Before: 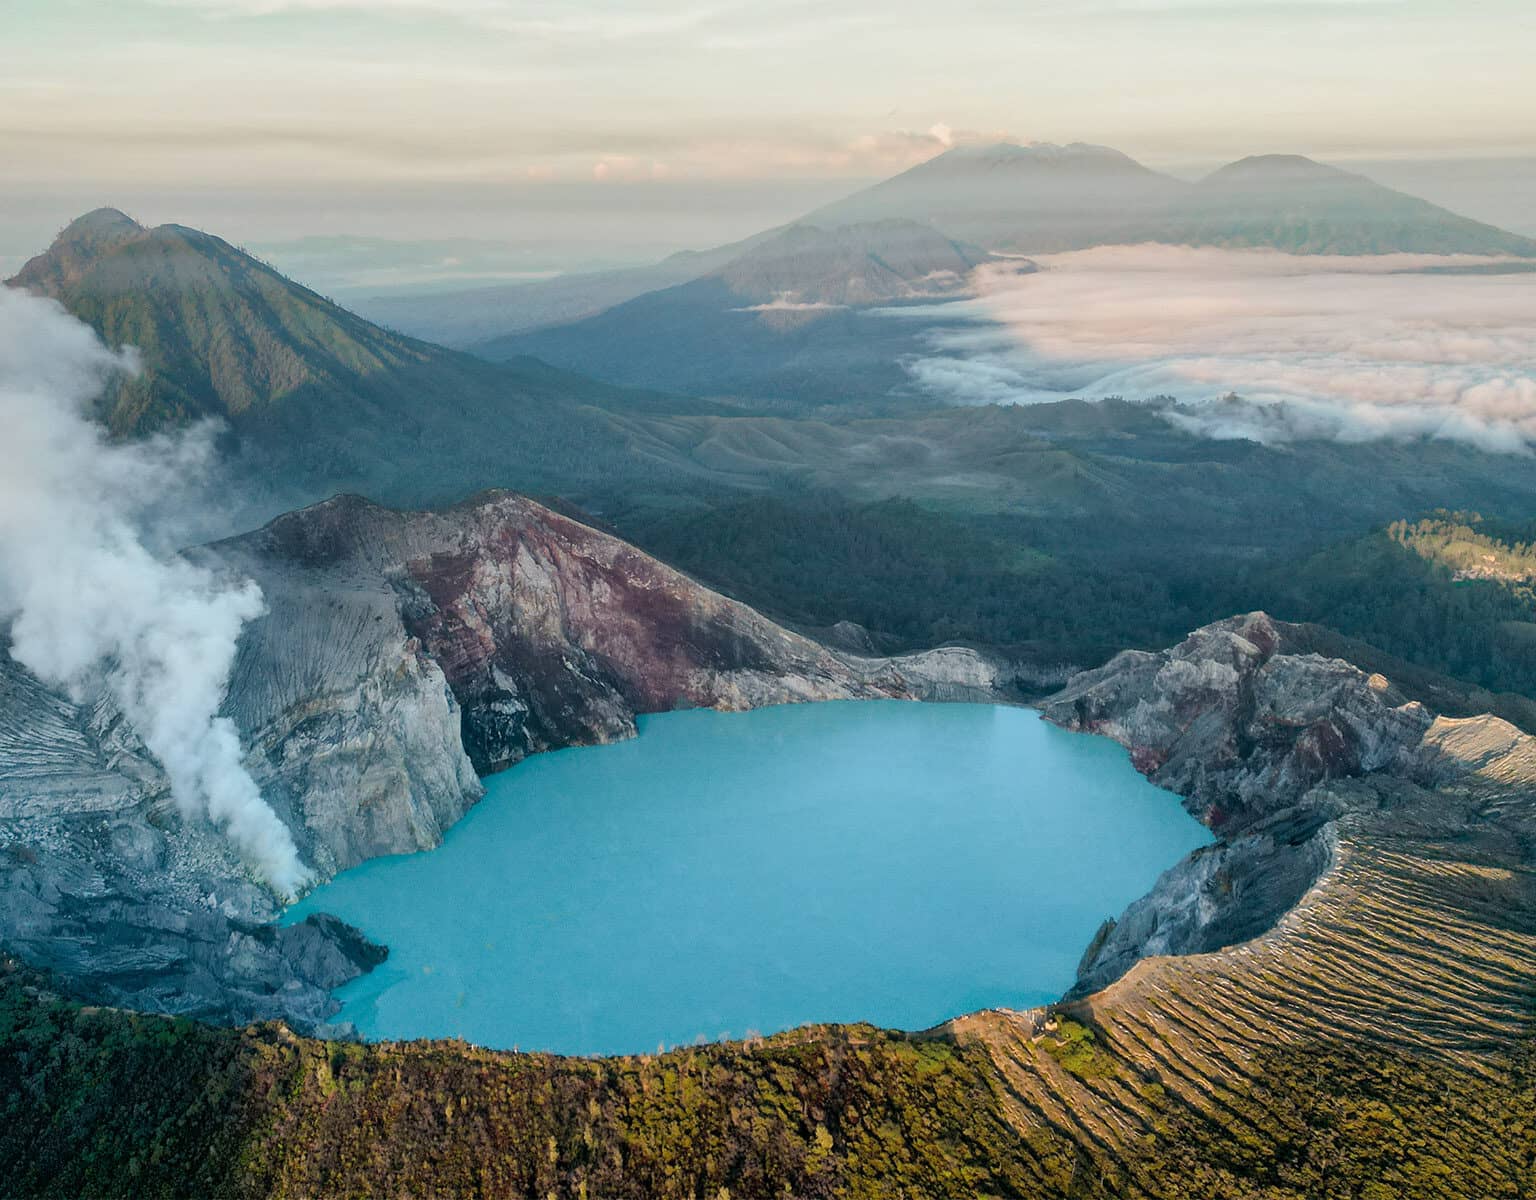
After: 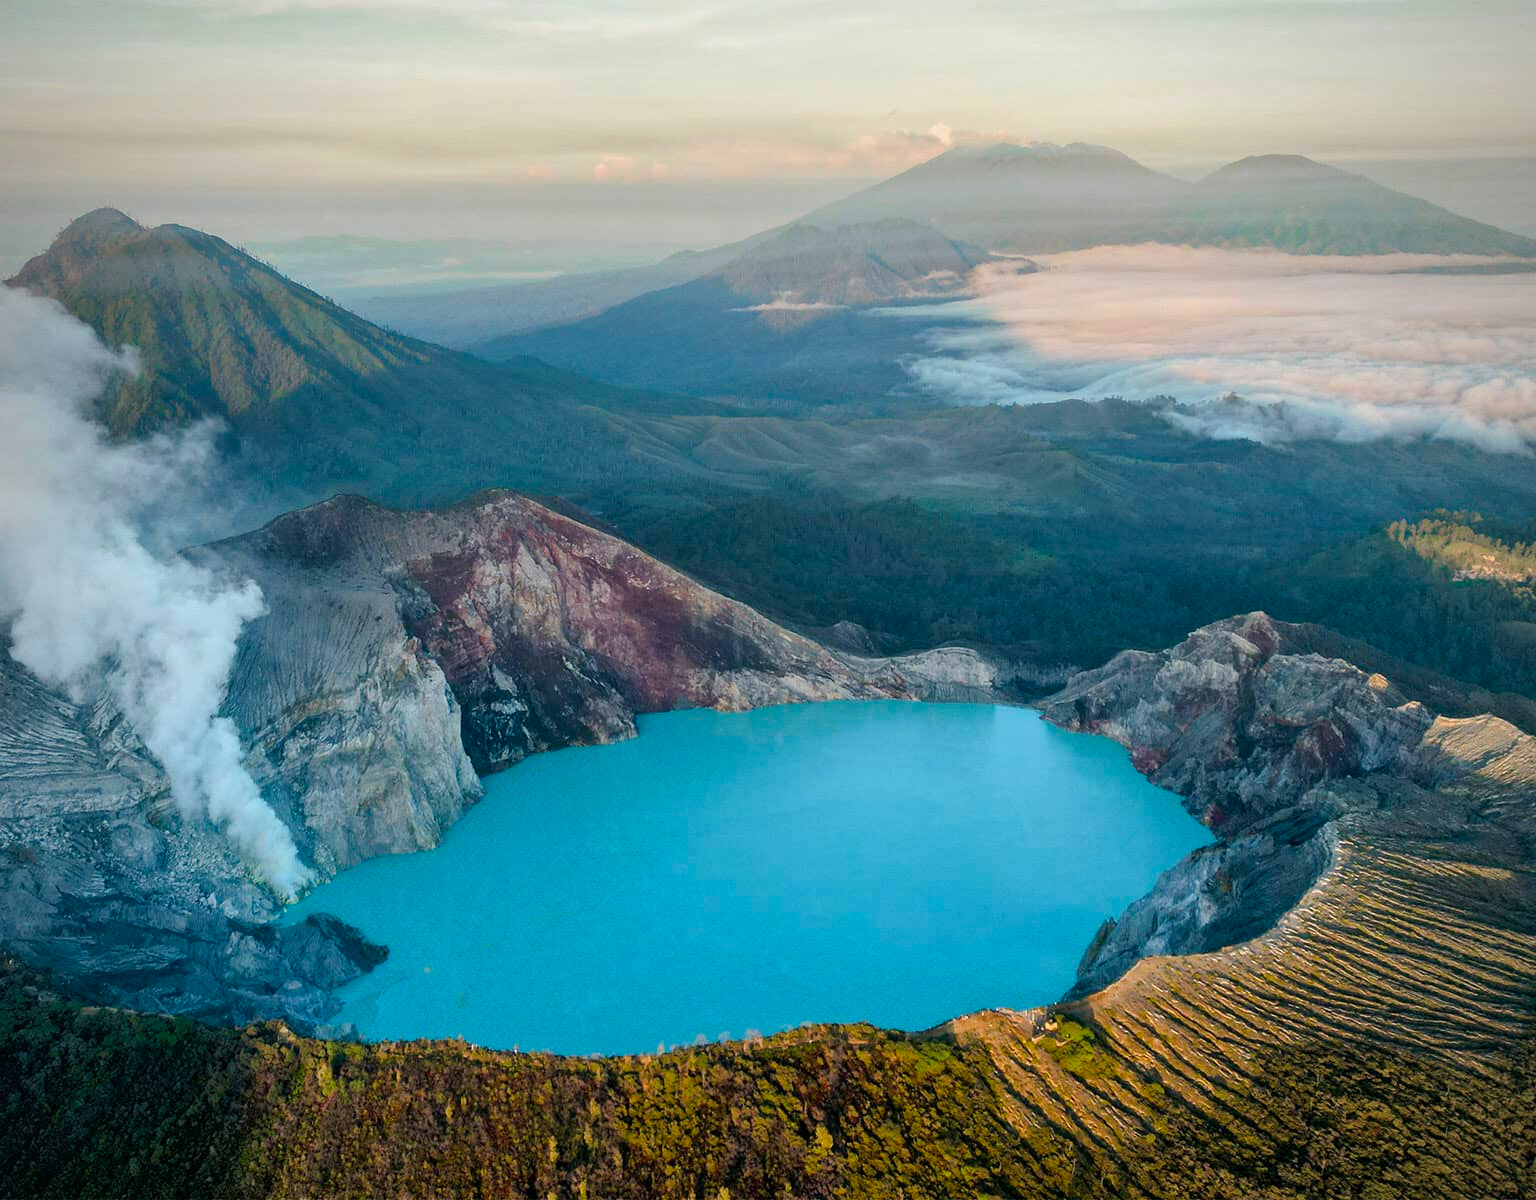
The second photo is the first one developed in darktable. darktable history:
vignetting: fall-off radius 63.6%
contrast brightness saturation: brightness -0.02, saturation 0.35
